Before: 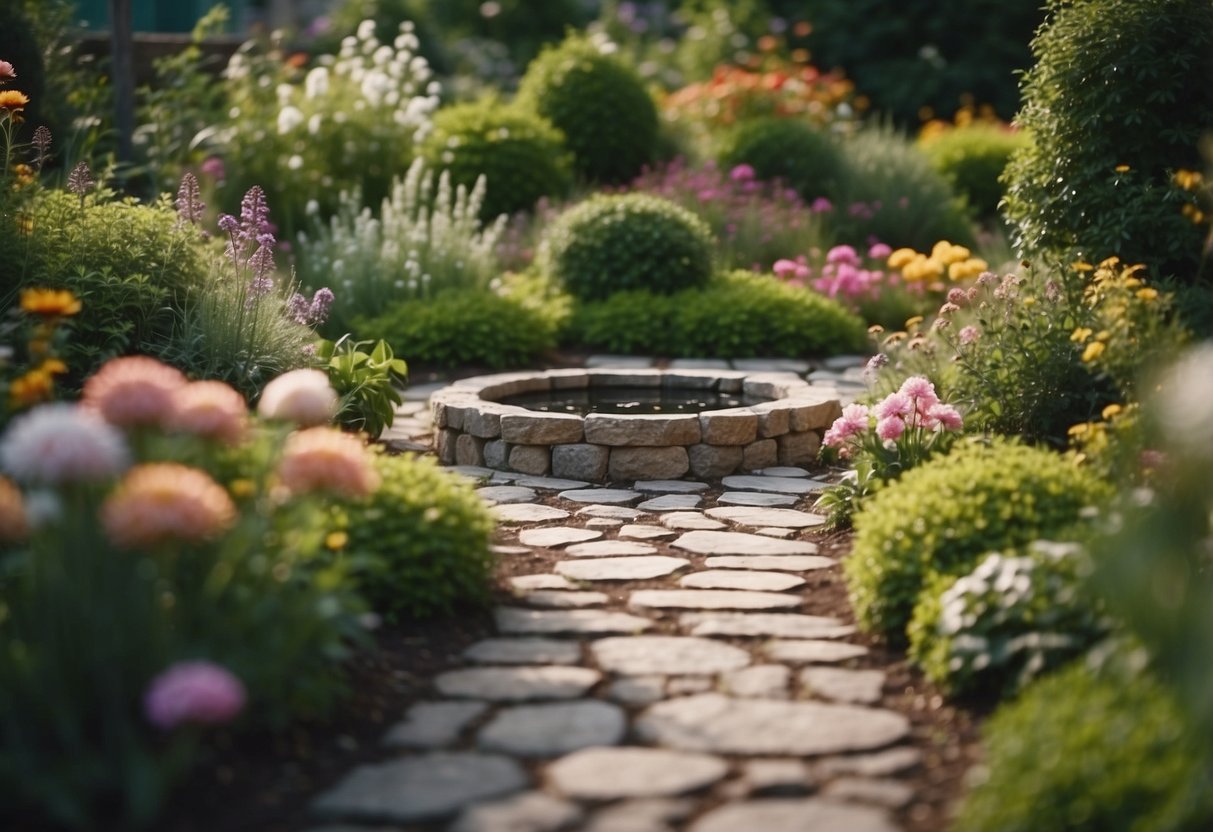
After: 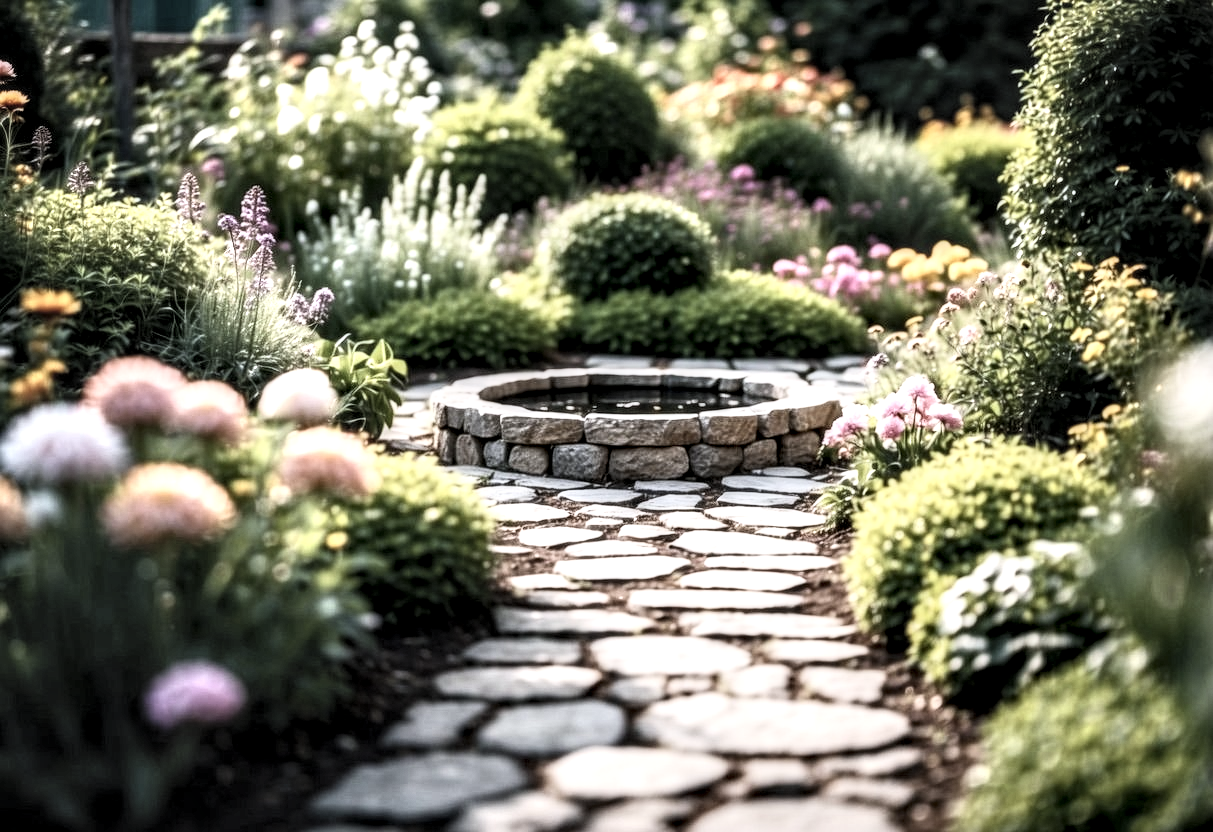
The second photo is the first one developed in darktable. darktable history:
local contrast: highlights 19%, detail 186%
white balance: red 0.967, blue 1.049
filmic rgb: black relative exposure -7.32 EV, white relative exposure 5.09 EV, hardness 3.2
contrast brightness saturation: contrast 0.43, brightness 0.56, saturation -0.19
